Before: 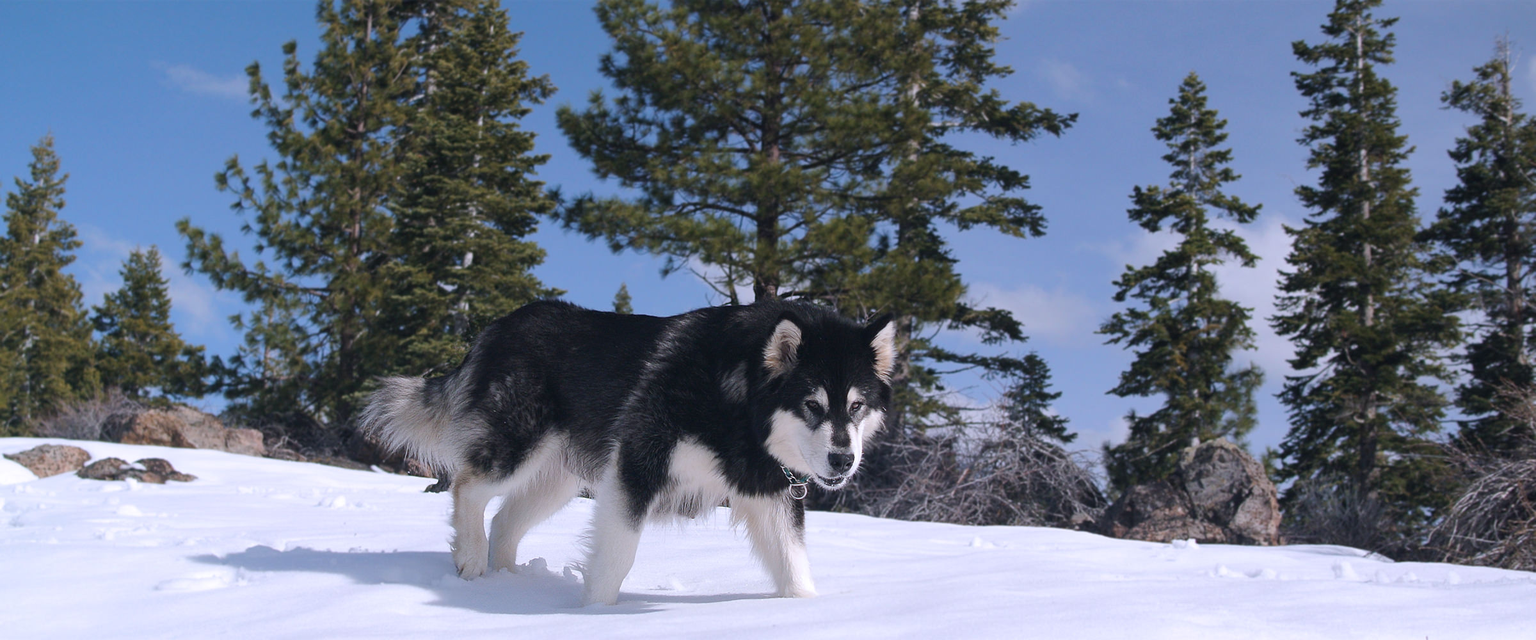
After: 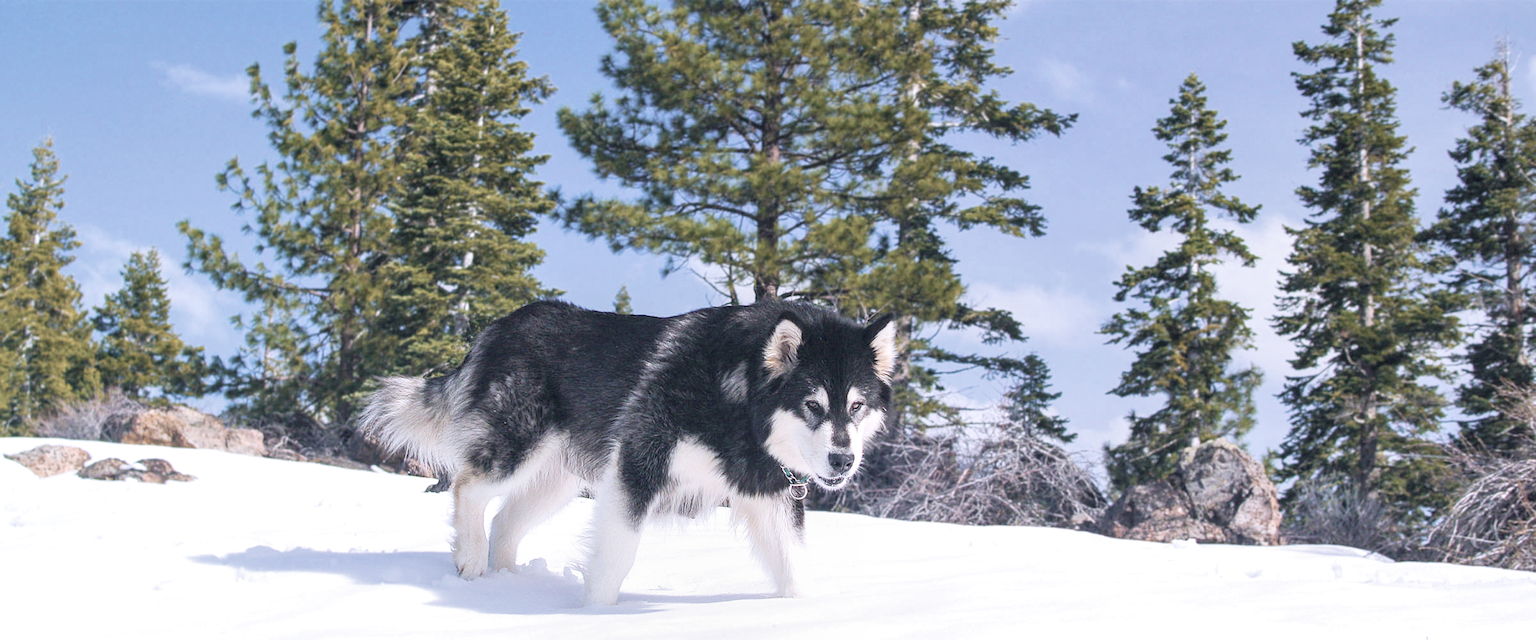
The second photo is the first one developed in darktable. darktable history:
exposure: black level correction 0.001, exposure 0.5 EV, compensate exposure bias true, compensate highlight preservation false
color balance rgb: linear chroma grading › global chroma 25%, perceptual saturation grading › global saturation 45%, perceptual saturation grading › highlights -50%, perceptual saturation grading › shadows 30%, perceptual brilliance grading › global brilliance 18%, global vibrance 40%
filmic rgb: black relative exposure -14.19 EV, white relative exposure 3.39 EV, hardness 7.89, preserve chrominance max RGB
contrast brightness saturation: brightness 0.18, saturation -0.5
local contrast: on, module defaults
